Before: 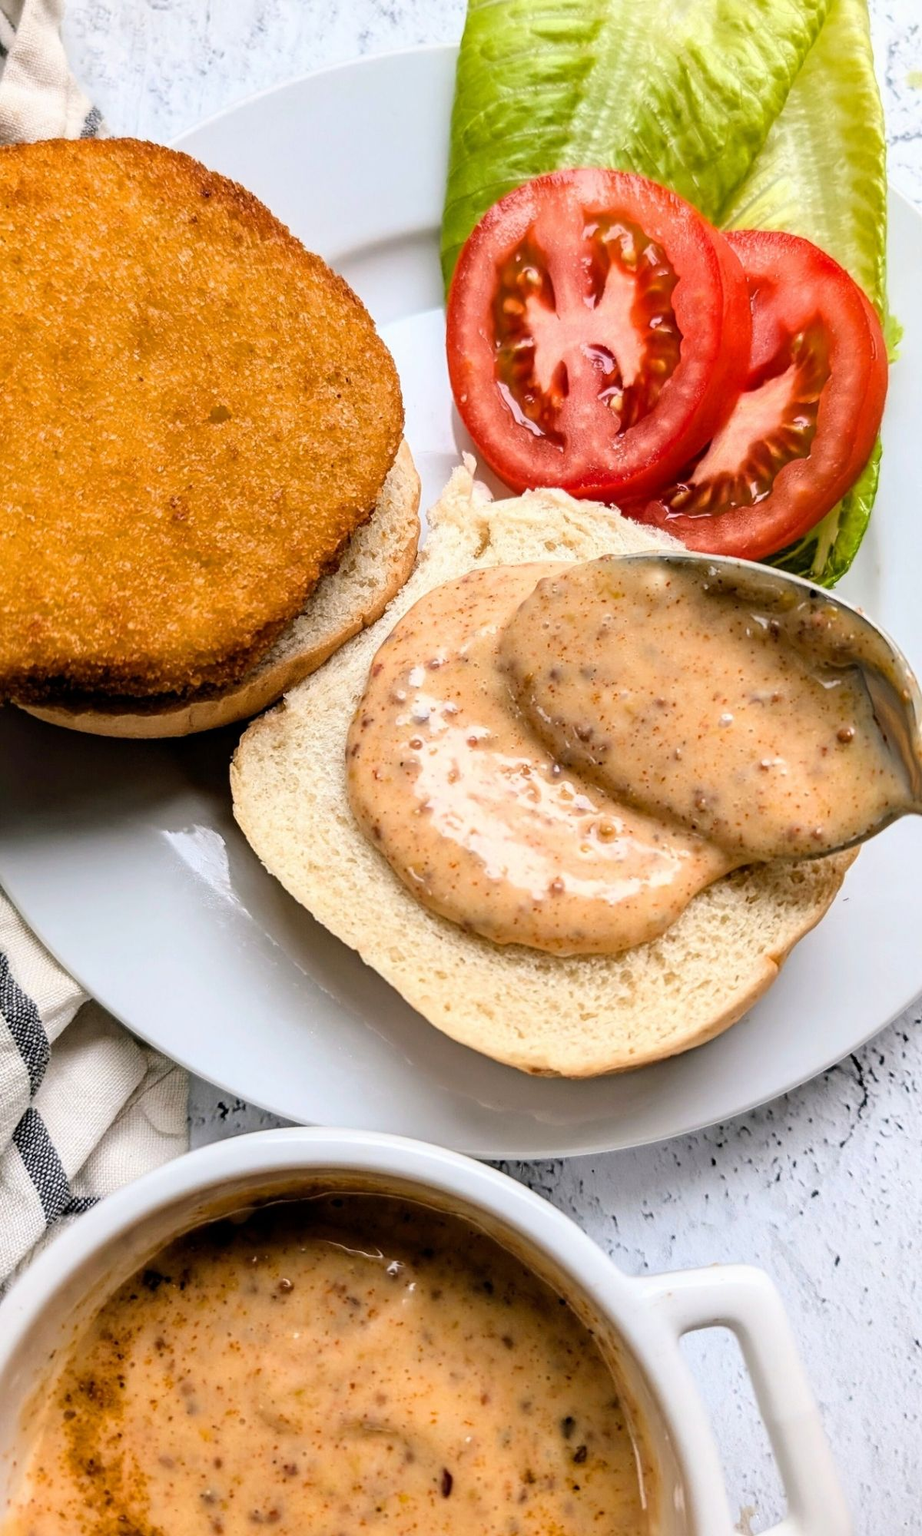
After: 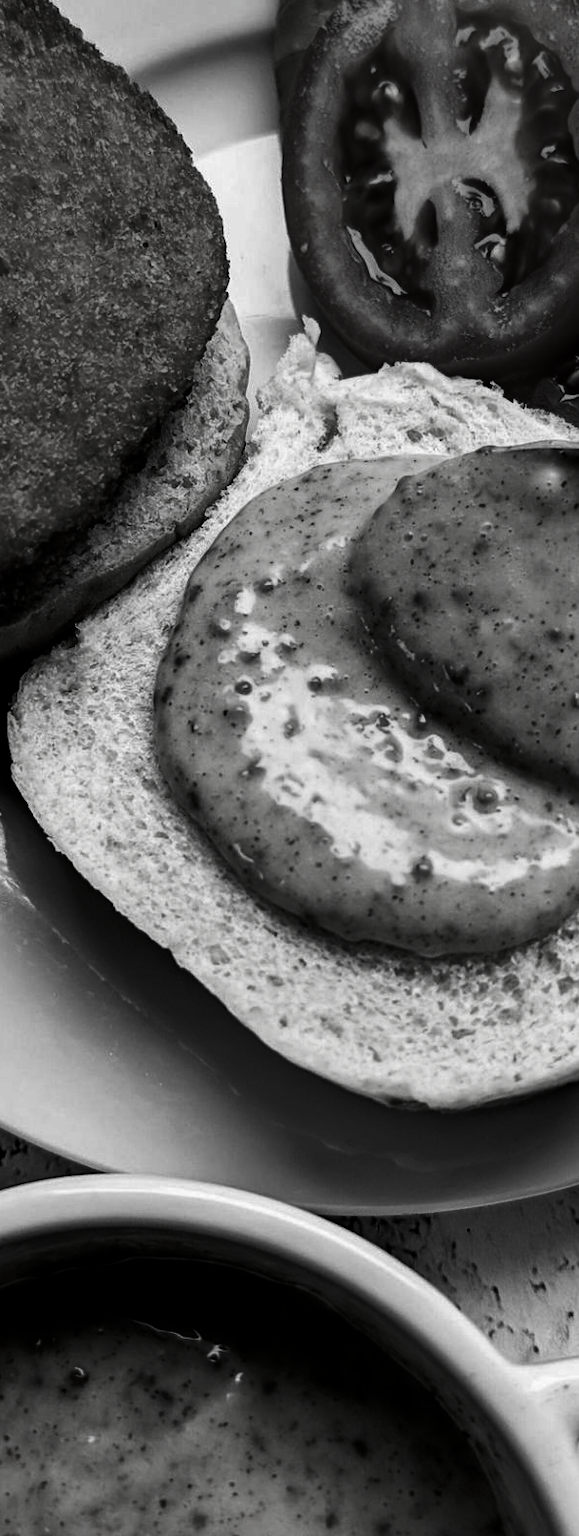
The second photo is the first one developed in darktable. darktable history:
contrast brightness saturation: contrast 0.019, brightness -0.986, saturation -0.991
crop and rotate: angle 0.013°, left 24.387%, top 13.24%, right 26.135%, bottom 8.078%
